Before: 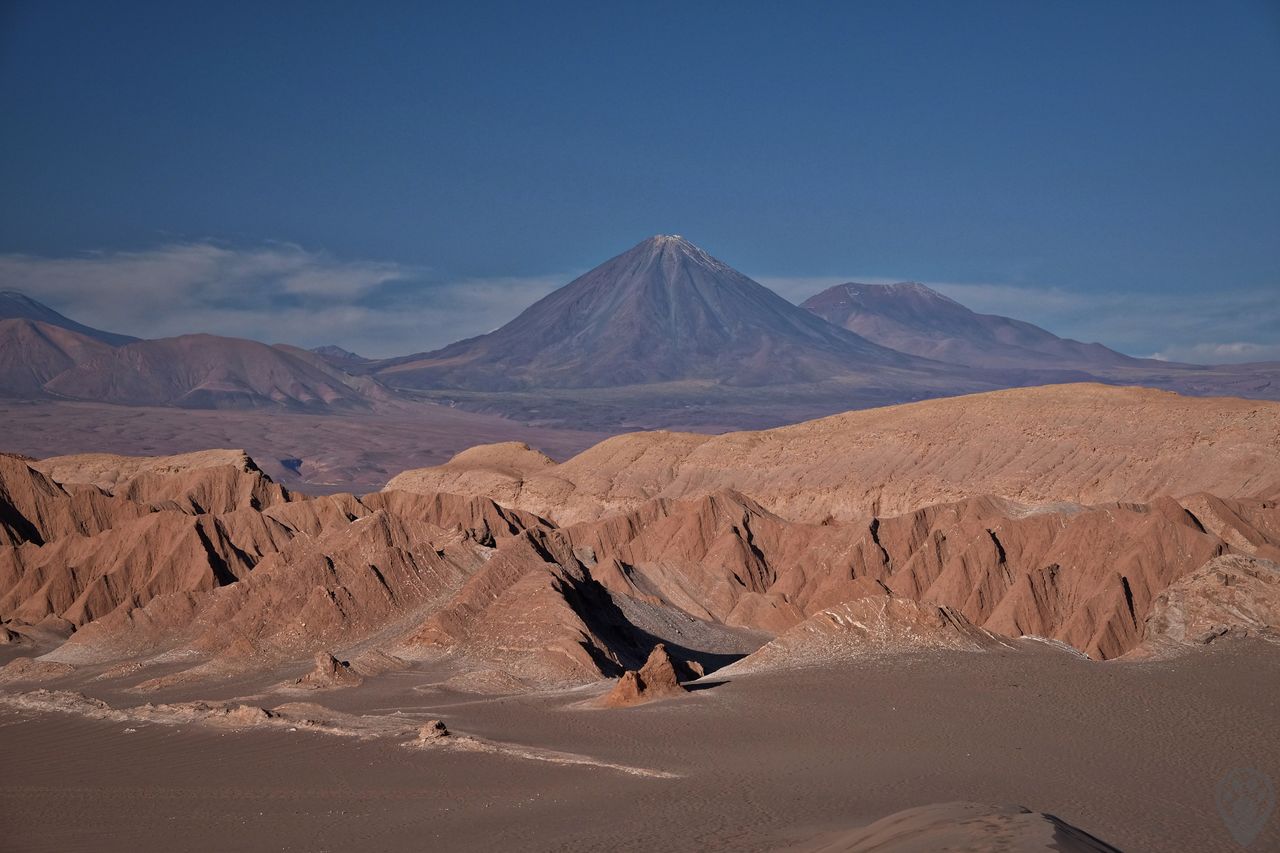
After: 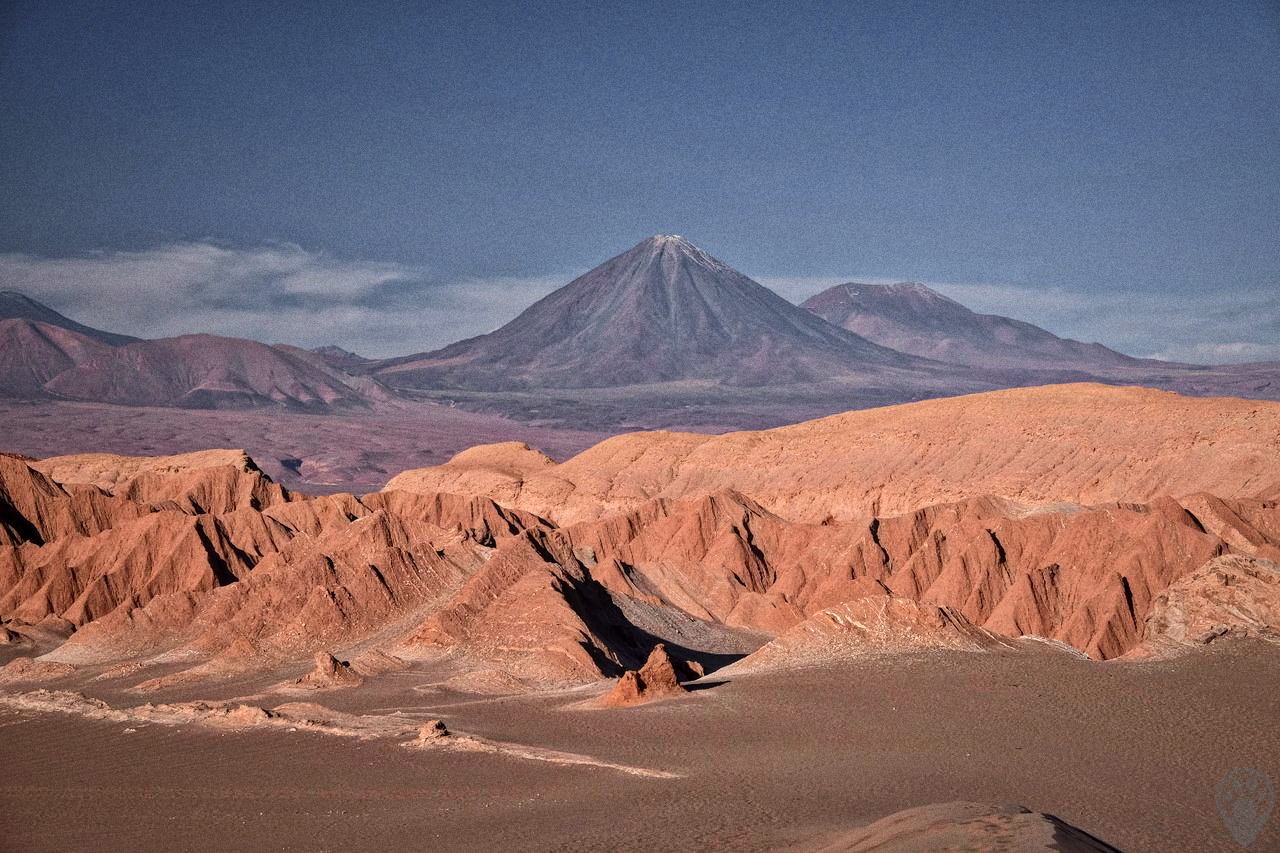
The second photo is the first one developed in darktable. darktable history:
local contrast: on, module defaults
grain: coarseness 22.88 ISO
tone curve: curves: ch0 [(0, 0) (0.239, 0.248) (0.508, 0.606) (0.828, 0.878) (1, 1)]; ch1 [(0, 0) (0.401, 0.42) (0.442, 0.47) (0.492, 0.498) (0.511, 0.516) (0.555, 0.586) (0.681, 0.739) (1, 1)]; ch2 [(0, 0) (0.411, 0.433) (0.5, 0.504) (0.545, 0.574) (1, 1)], color space Lab, independent channels, preserve colors none
